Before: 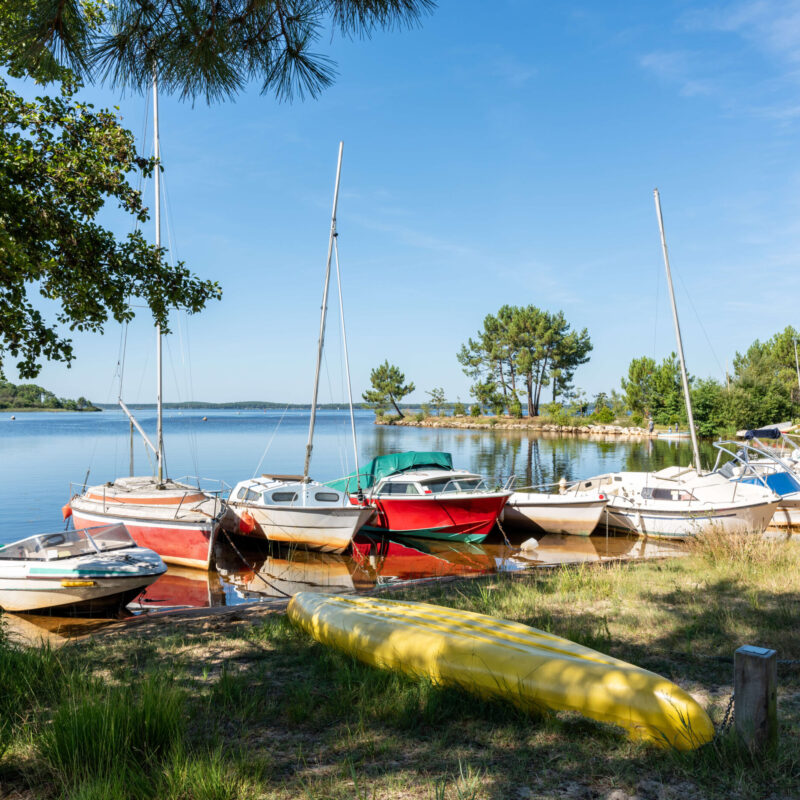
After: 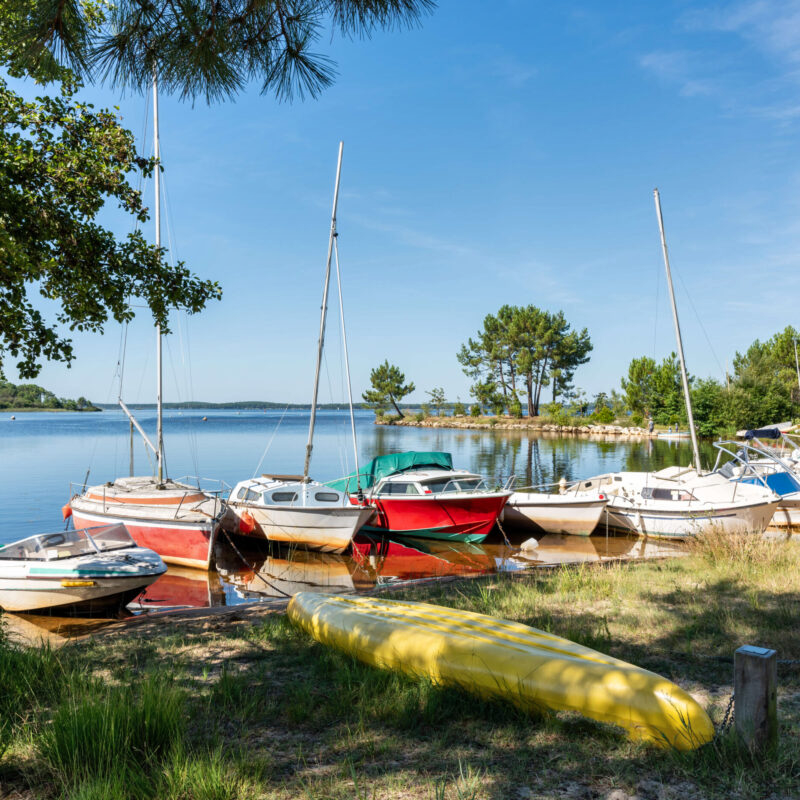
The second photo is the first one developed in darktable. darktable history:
shadows and highlights: soften with gaussian
